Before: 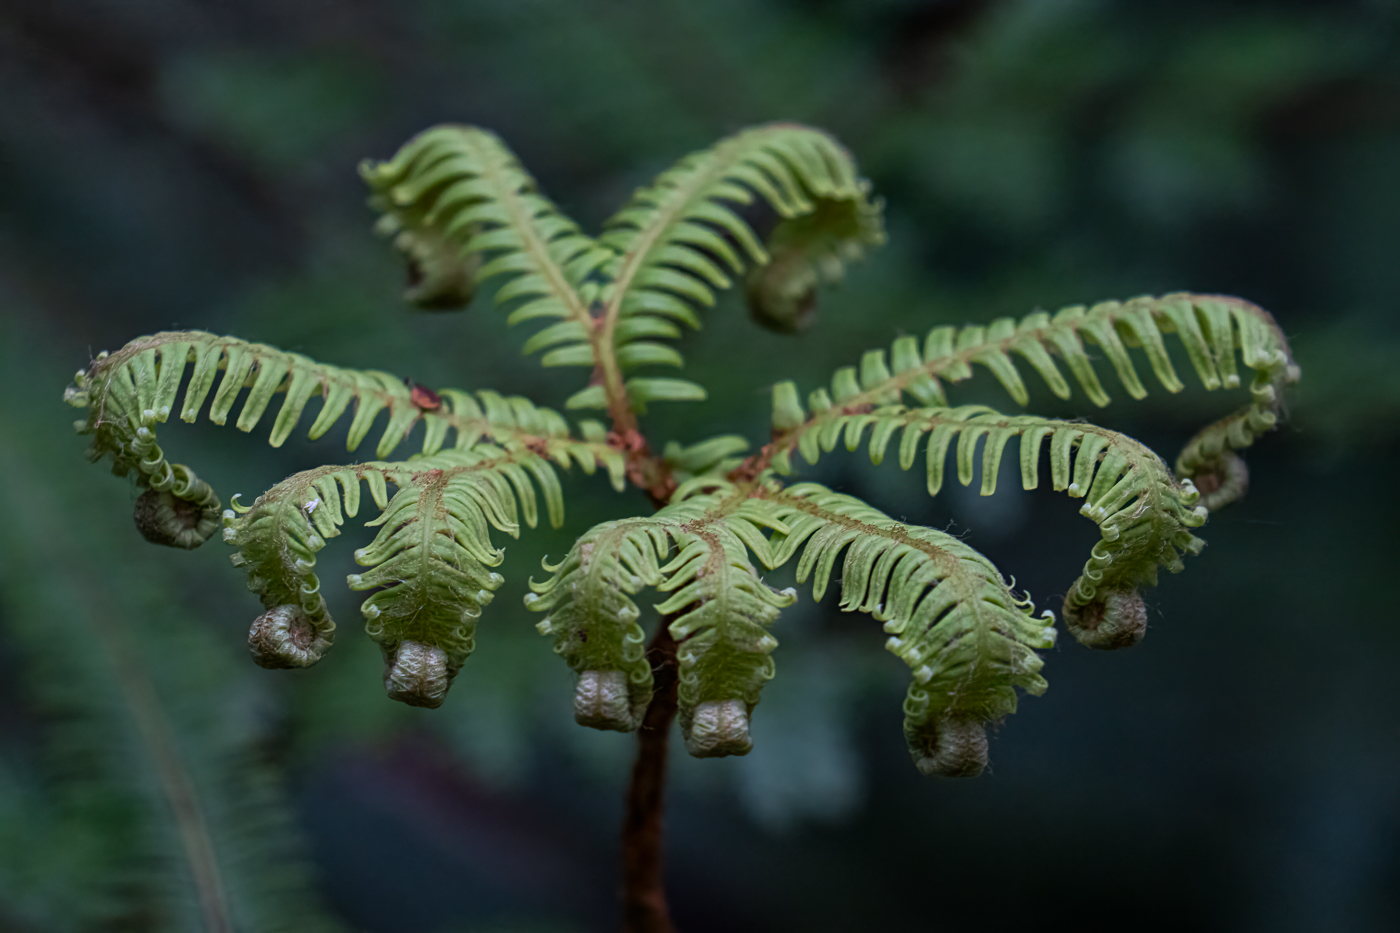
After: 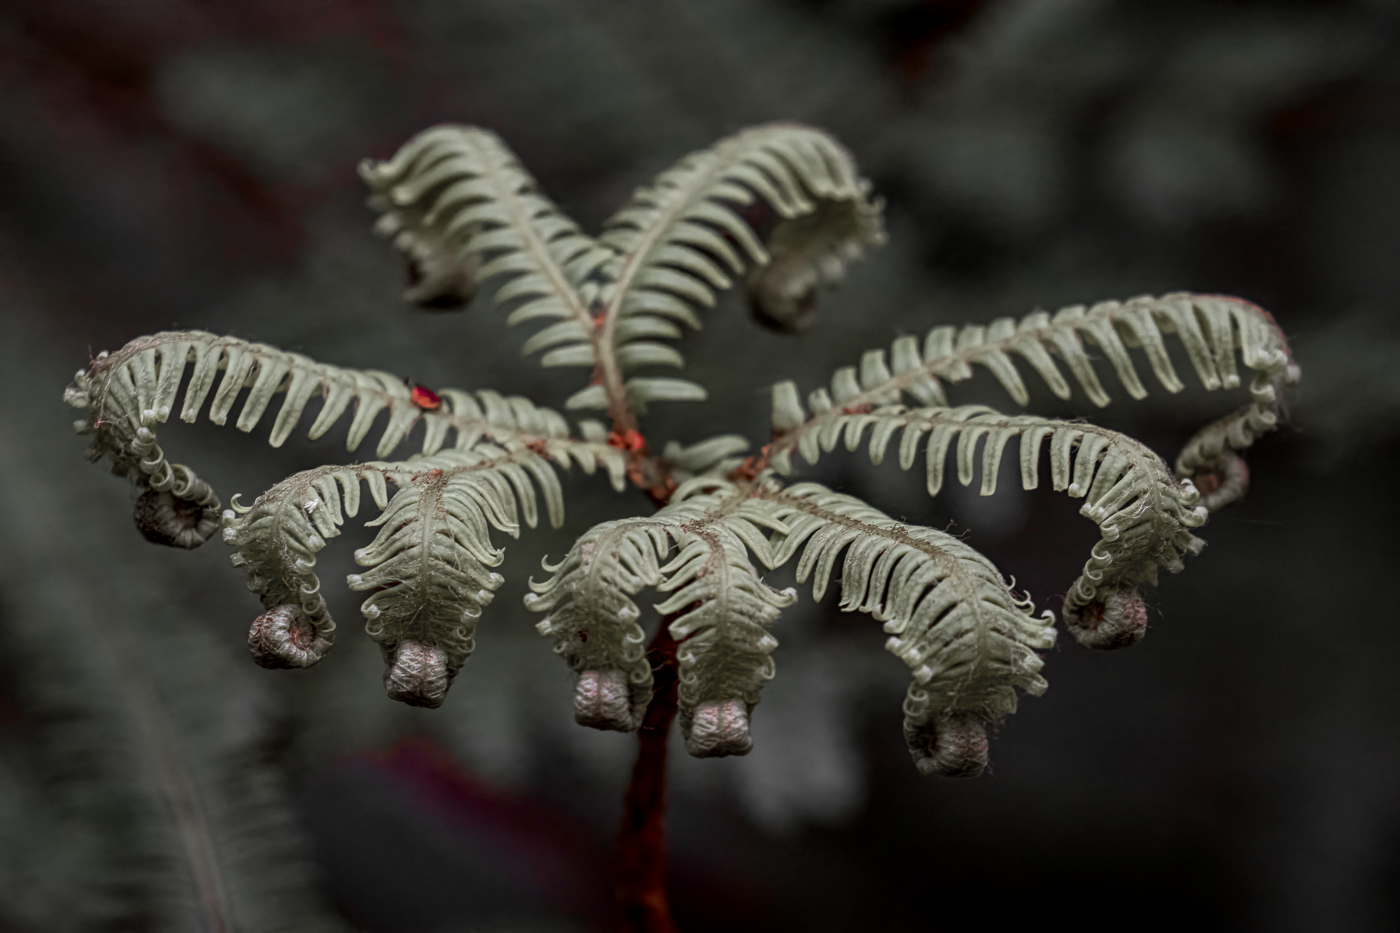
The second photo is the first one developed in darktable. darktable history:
rgb levels: mode RGB, independent channels, levels [[0, 0.5, 1], [0, 0.521, 1], [0, 0.536, 1]]
local contrast: on, module defaults
vignetting: fall-off start 100%, brightness -0.282, width/height ratio 1.31
color zones: curves: ch1 [(0, 0.831) (0.08, 0.771) (0.157, 0.268) (0.241, 0.207) (0.562, -0.005) (0.714, -0.013) (0.876, 0.01) (1, 0.831)]
